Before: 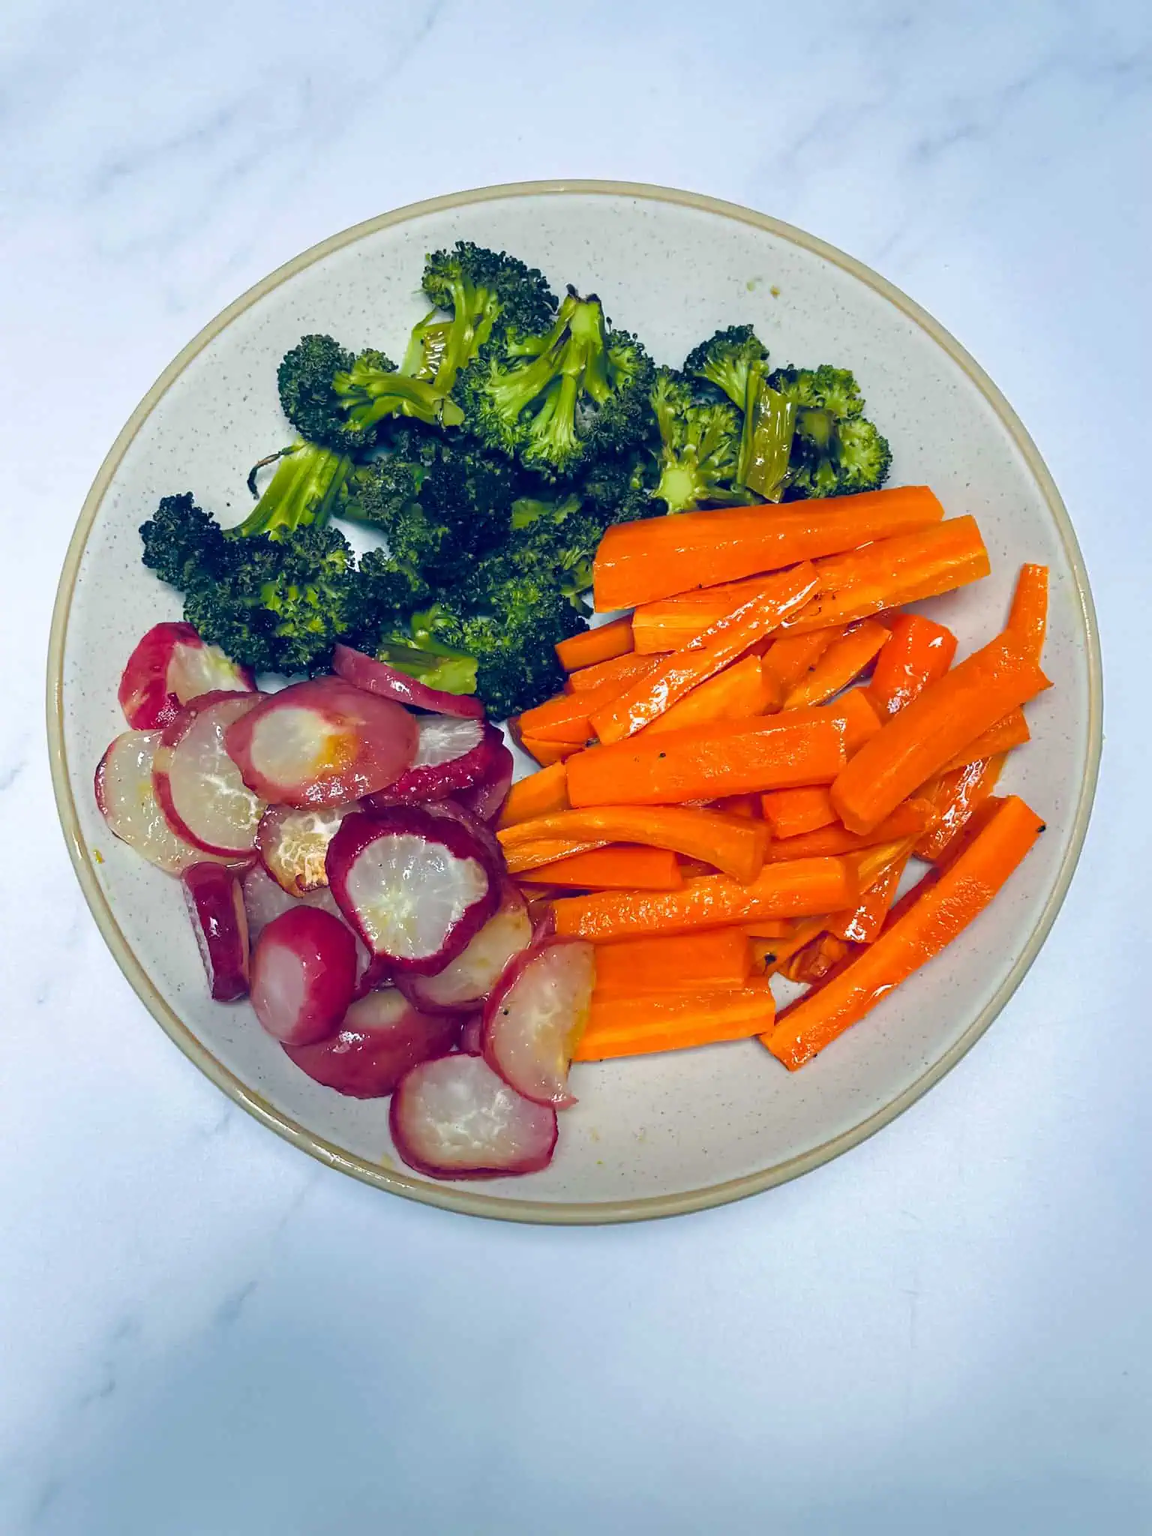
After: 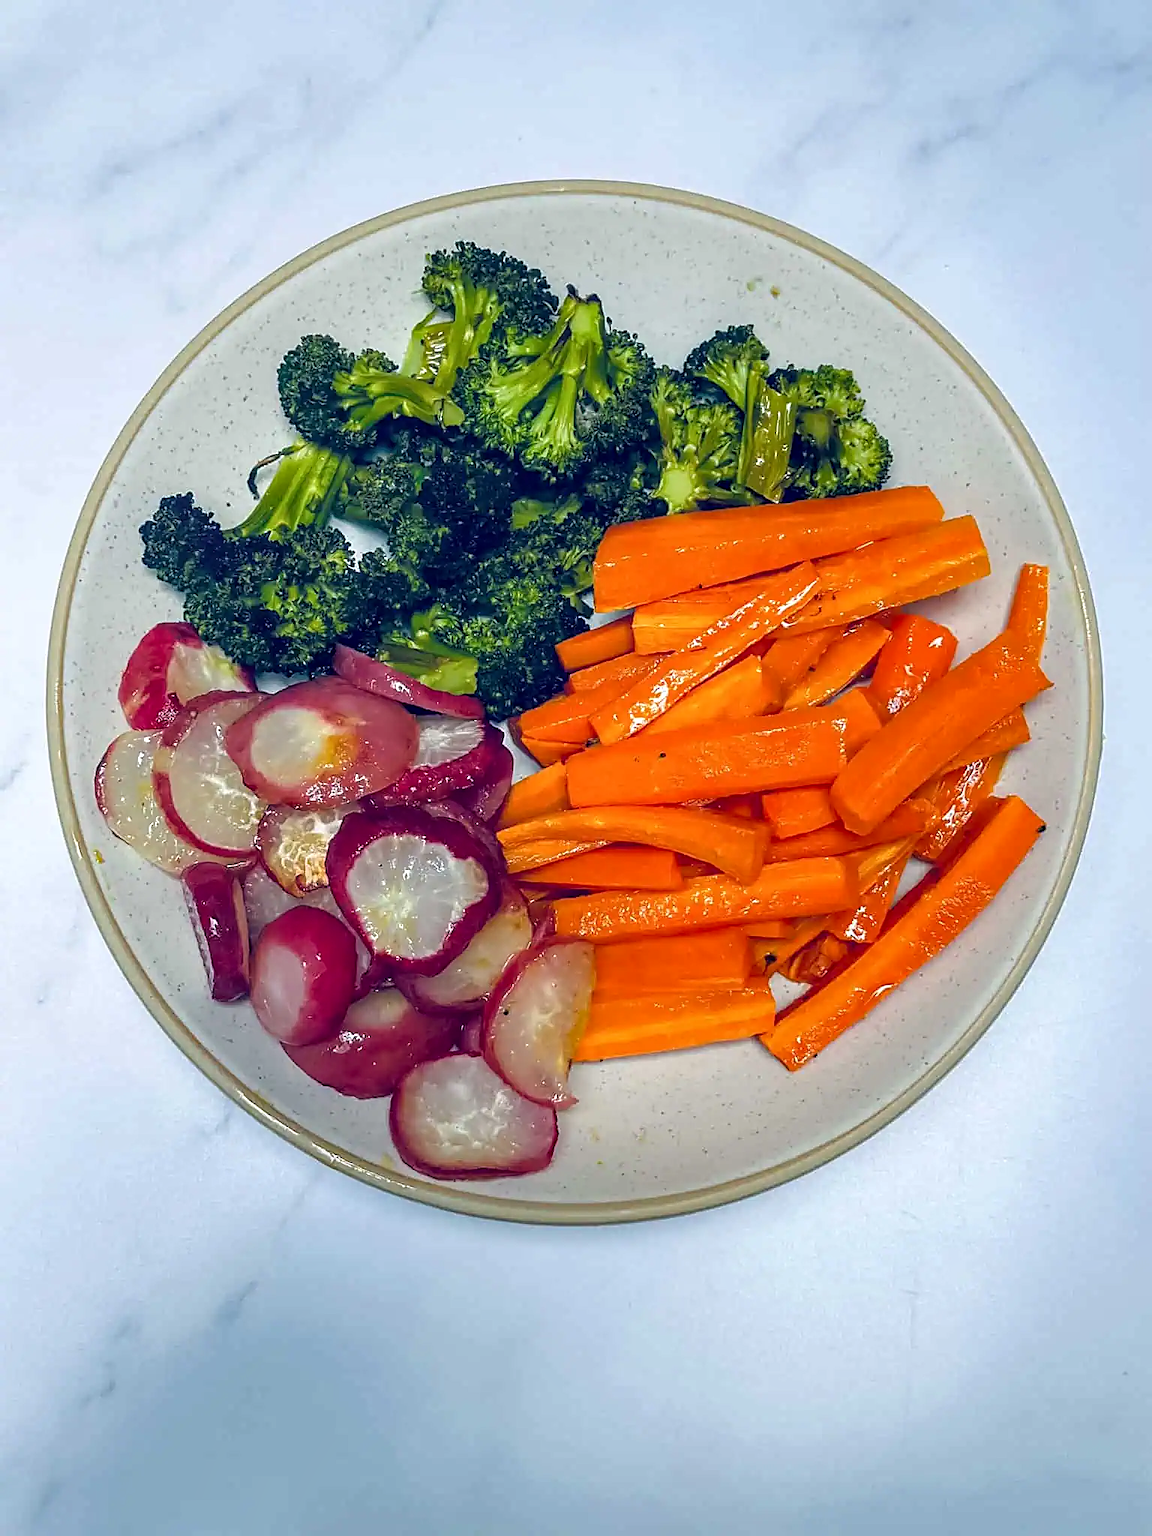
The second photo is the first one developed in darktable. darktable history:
local contrast: on, module defaults
sharpen: amount 0.55
